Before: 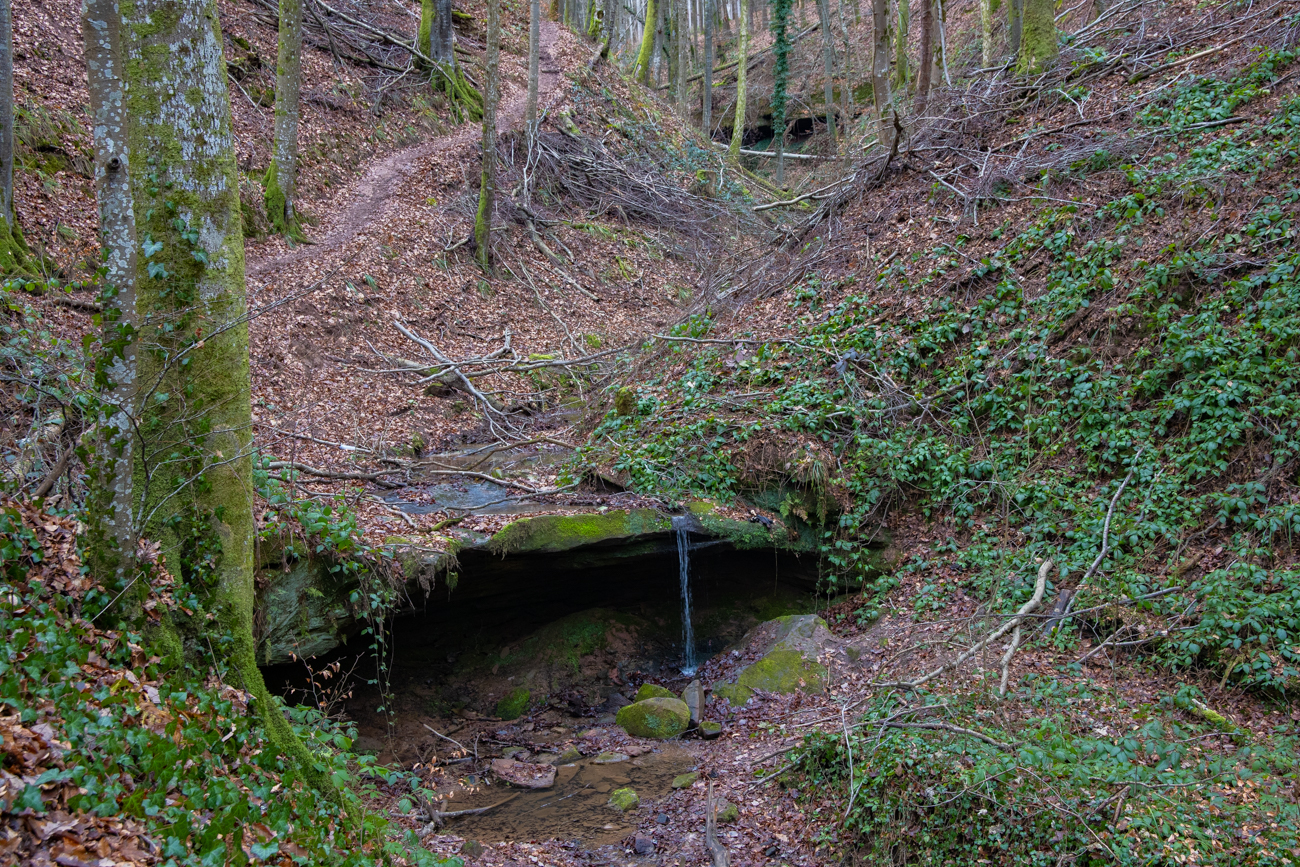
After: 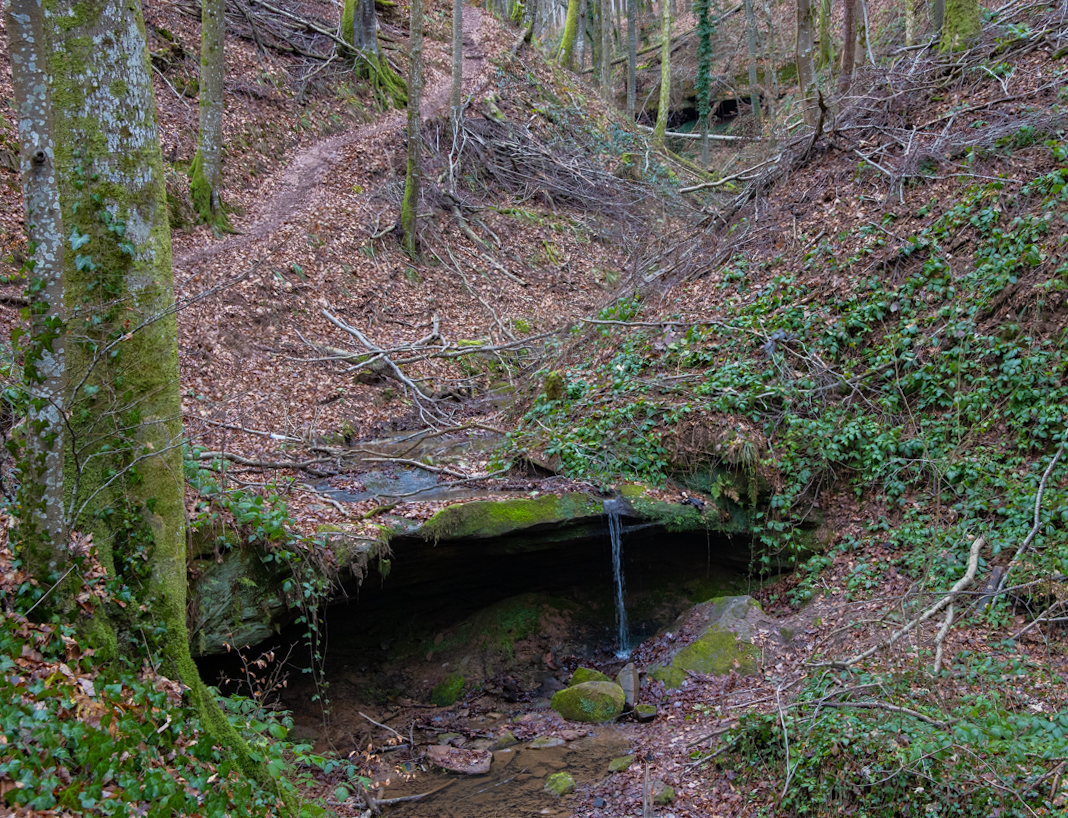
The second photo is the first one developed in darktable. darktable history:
crop and rotate: angle 1°, left 4.281%, top 0.642%, right 11.383%, bottom 2.486%
tone equalizer: on, module defaults
